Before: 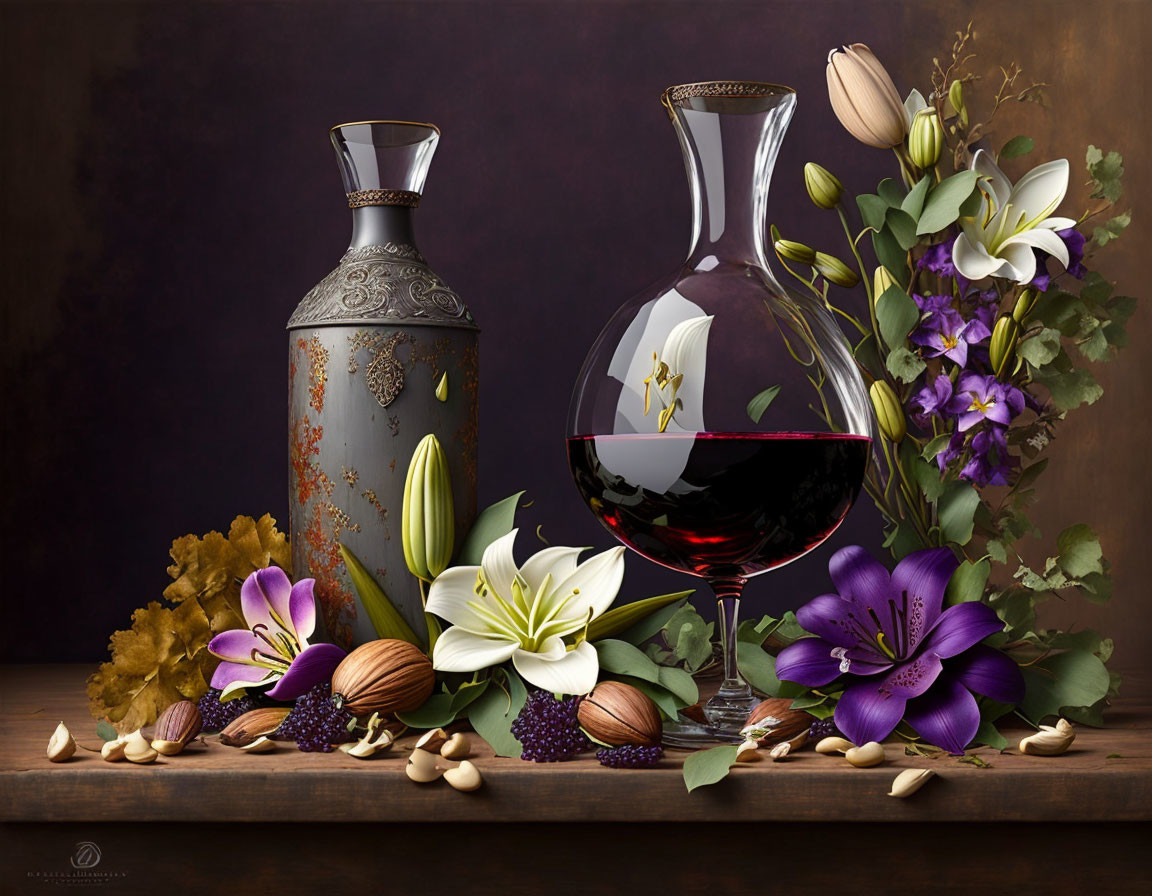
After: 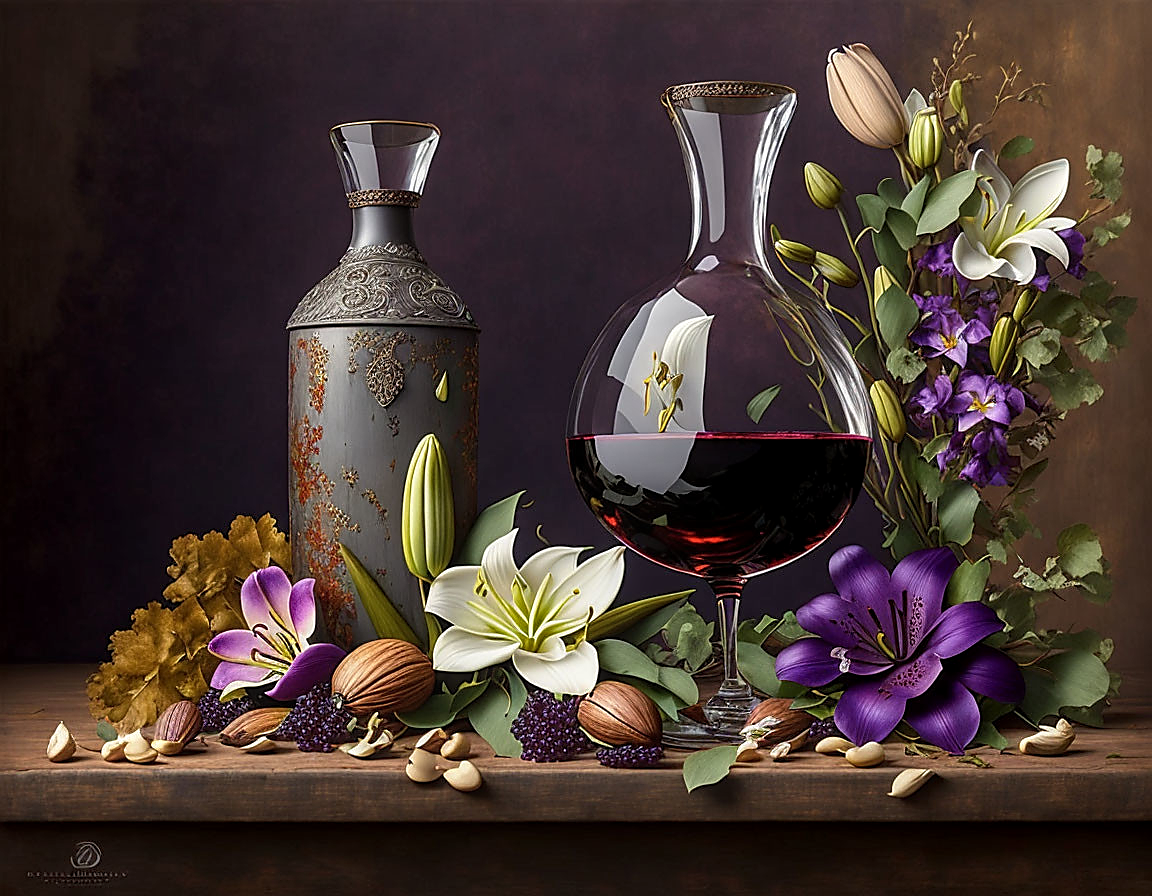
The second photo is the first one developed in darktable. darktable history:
local contrast: on, module defaults
sharpen: radius 1.383, amount 1.262, threshold 0.775
tone equalizer: on, module defaults
